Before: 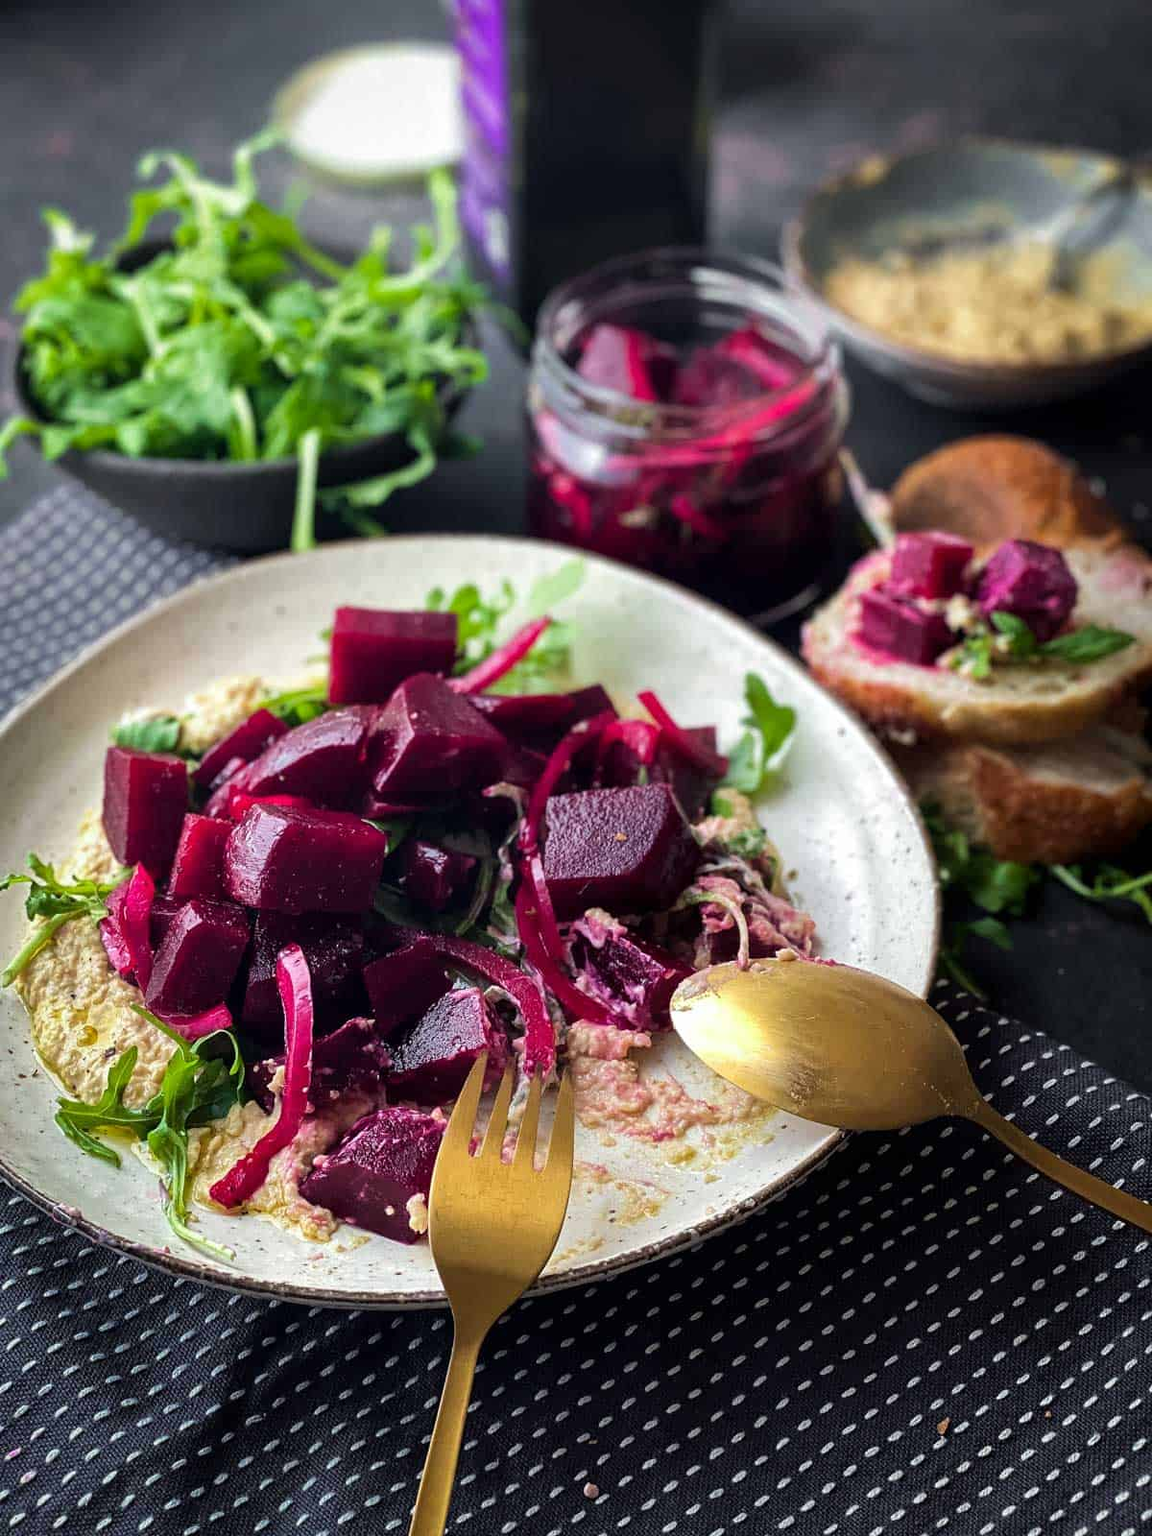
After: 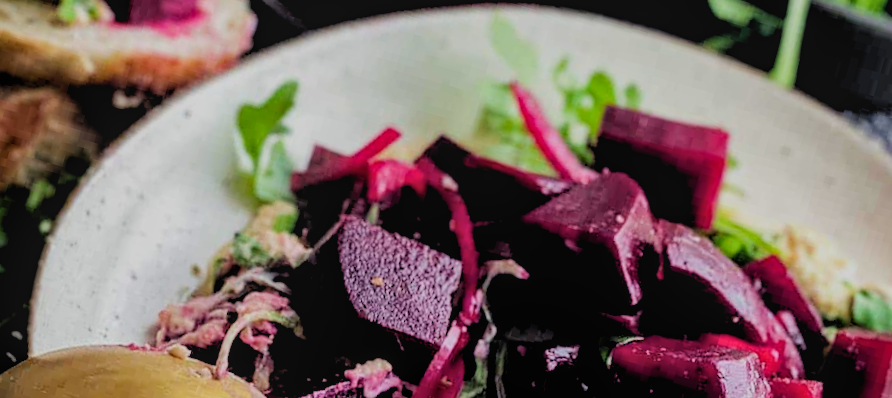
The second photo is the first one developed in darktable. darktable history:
rgb levels: levels [[0.013, 0.434, 0.89], [0, 0.5, 1], [0, 0.5, 1]]
exposure: black level correction 0.001, compensate highlight preservation false
crop and rotate: angle 16.12°, top 30.835%, bottom 35.653%
filmic rgb: black relative exposure -7.65 EV, white relative exposure 4.56 EV, hardness 3.61
shadows and highlights: radius 125.46, shadows 30.51, highlights -30.51, low approximation 0.01, soften with gaussian
rotate and perspective: rotation 0.174°, lens shift (vertical) 0.013, lens shift (horizontal) 0.019, shear 0.001, automatic cropping original format, crop left 0.007, crop right 0.991, crop top 0.016, crop bottom 0.997
local contrast: detail 110%
